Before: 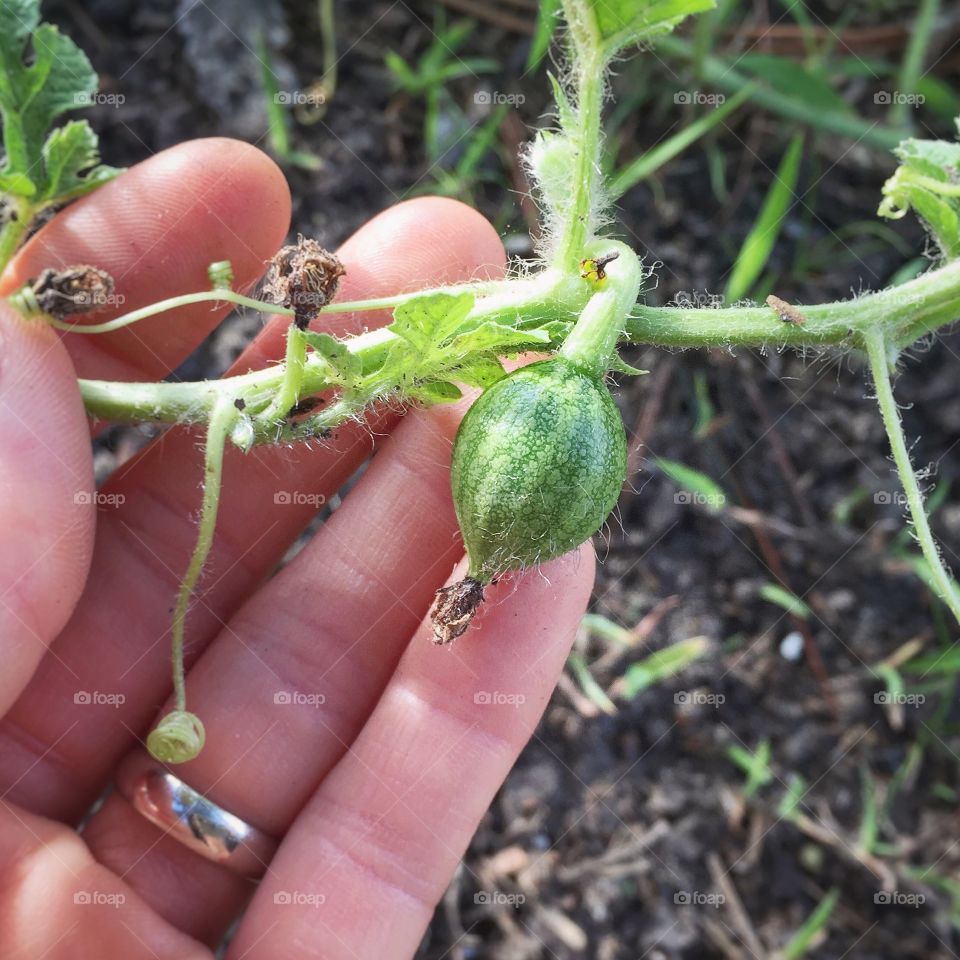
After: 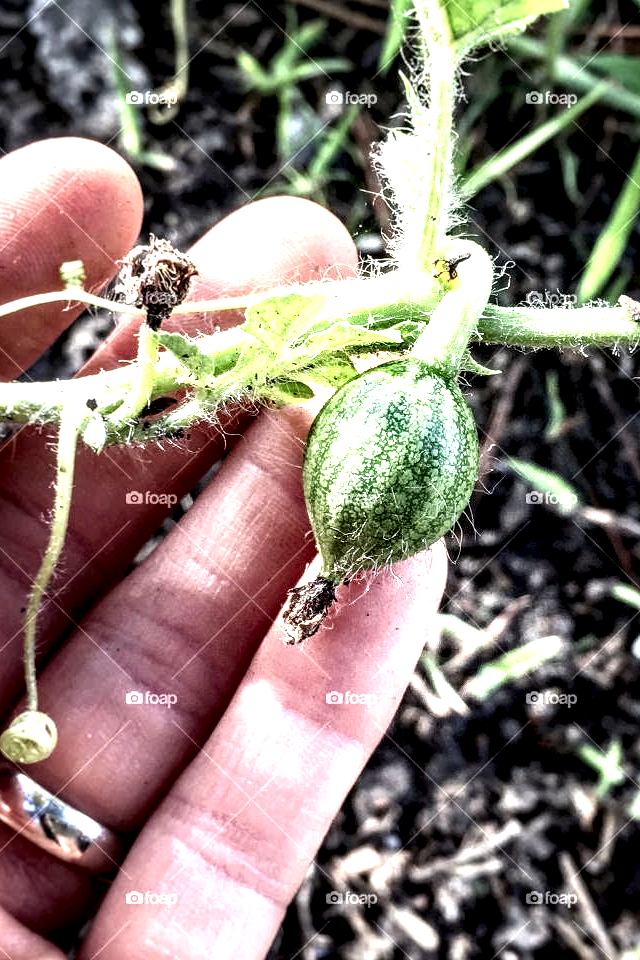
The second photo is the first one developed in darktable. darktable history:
crop and rotate: left 15.446%, right 17.836%
local contrast: highlights 115%, shadows 42%, detail 293%
contrast brightness saturation: contrast 0.1, brightness 0.02, saturation 0.02
